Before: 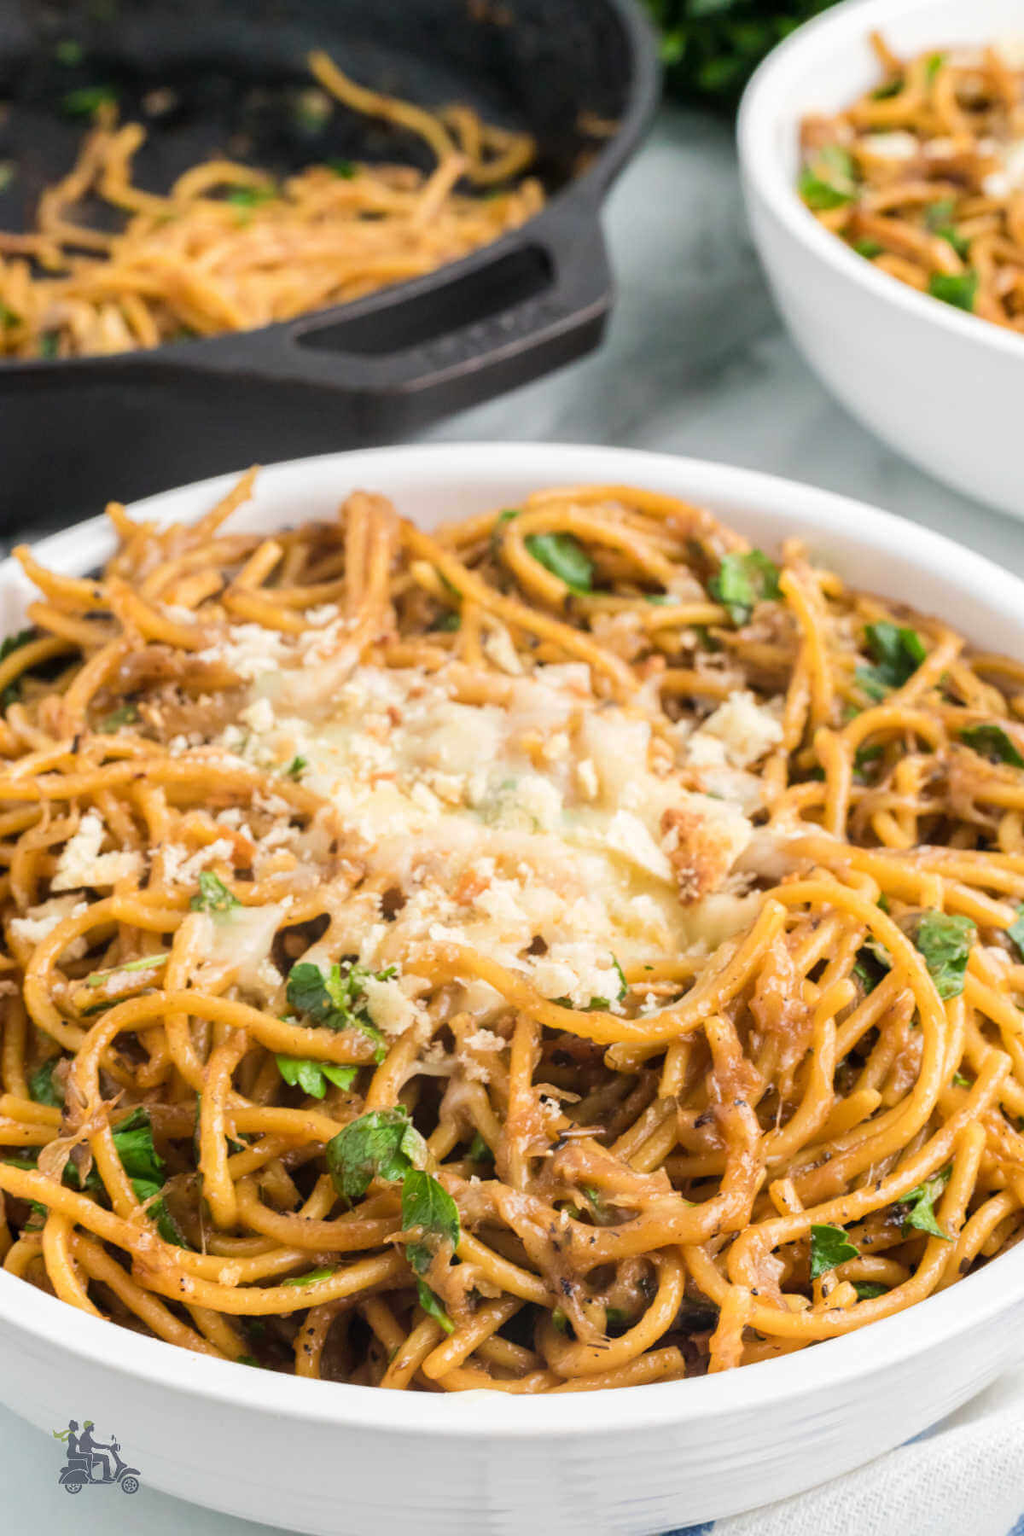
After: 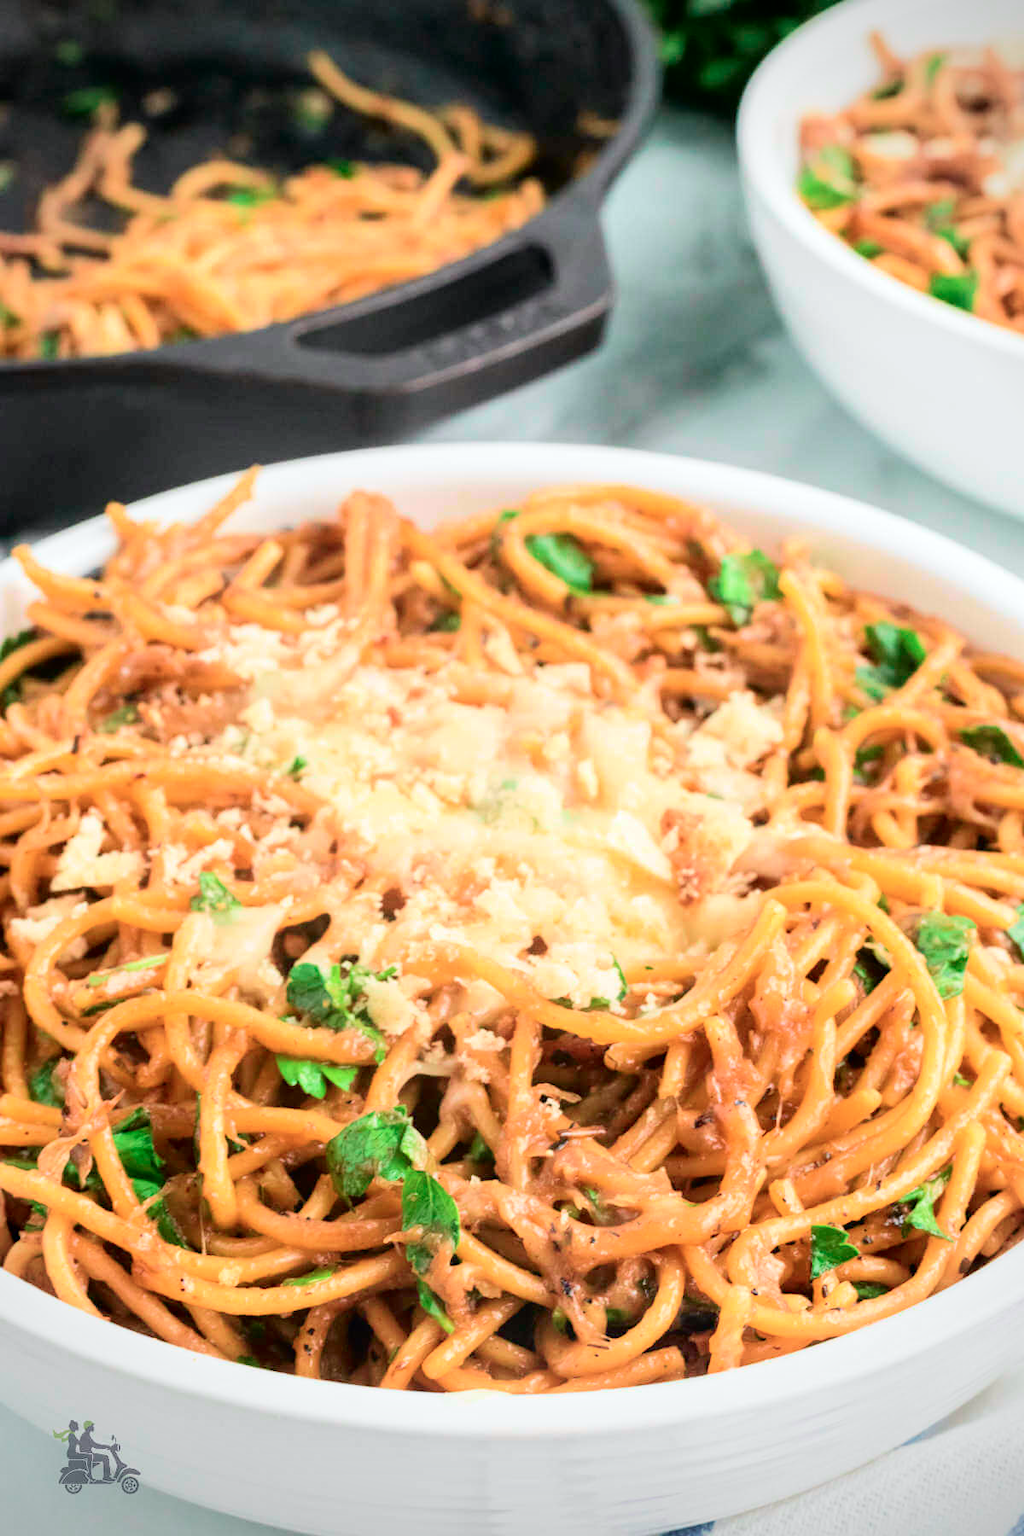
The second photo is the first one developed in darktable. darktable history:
tone curve: curves: ch0 [(0, 0) (0.051, 0.027) (0.096, 0.071) (0.219, 0.248) (0.428, 0.52) (0.596, 0.713) (0.727, 0.823) (0.859, 0.924) (1, 1)]; ch1 [(0, 0) (0.1, 0.038) (0.318, 0.221) (0.413, 0.325) (0.454, 0.41) (0.493, 0.478) (0.503, 0.501) (0.516, 0.515) (0.548, 0.575) (0.561, 0.596) (0.594, 0.647) (0.666, 0.701) (1, 1)]; ch2 [(0, 0) (0.453, 0.44) (0.479, 0.476) (0.504, 0.5) (0.52, 0.526) (0.557, 0.585) (0.583, 0.608) (0.824, 0.815) (1, 1)], color space Lab, independent channels, preserve colors none
vignetting: on, module defaults
